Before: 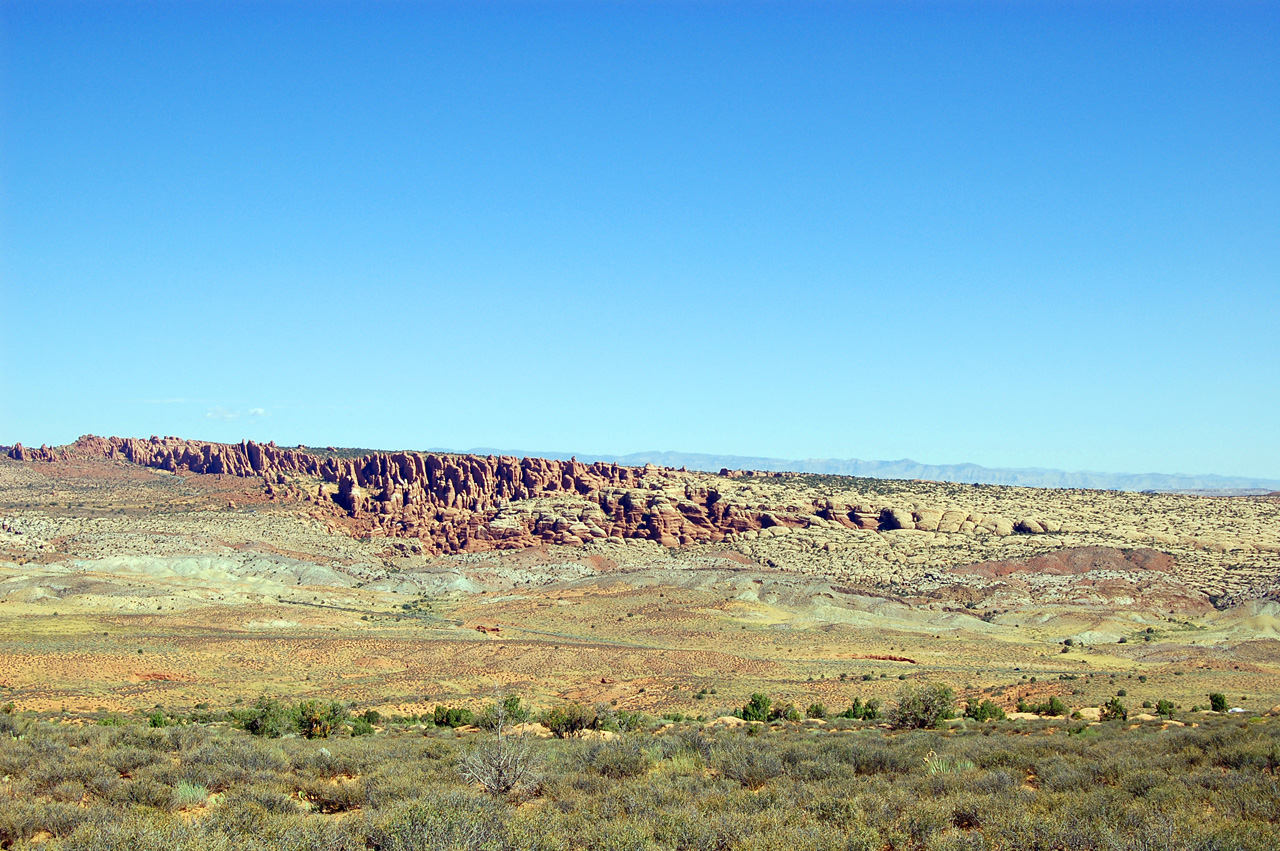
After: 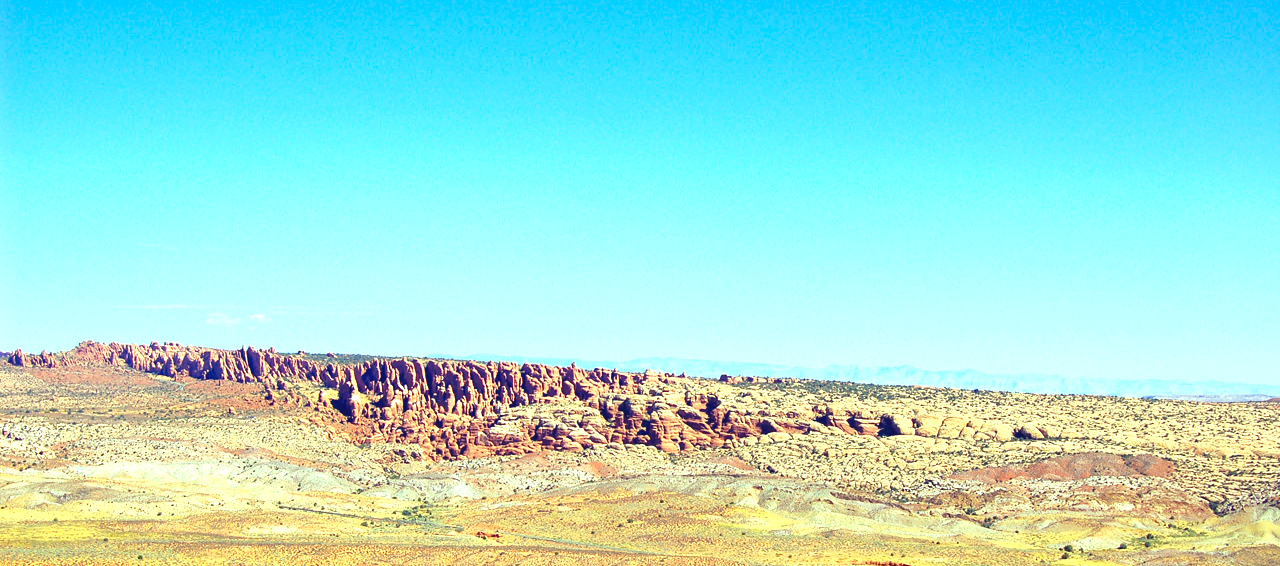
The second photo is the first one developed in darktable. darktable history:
exposure: black level correction 0, exposure 0.699 EV, compensate highlight preservation false
color balance rgb: global offset › luminance 0.712%, perceptual saturation grading › global saturation 19.317%, perceptual brilliance grading › global brilliance 2.865%, perceptual brilliance grading › highlights -2.615%, perceptual brilliance grading › shadows 3.752%, global vibrance 14.924%
crop: top 11.141%, bottom 22.329%
